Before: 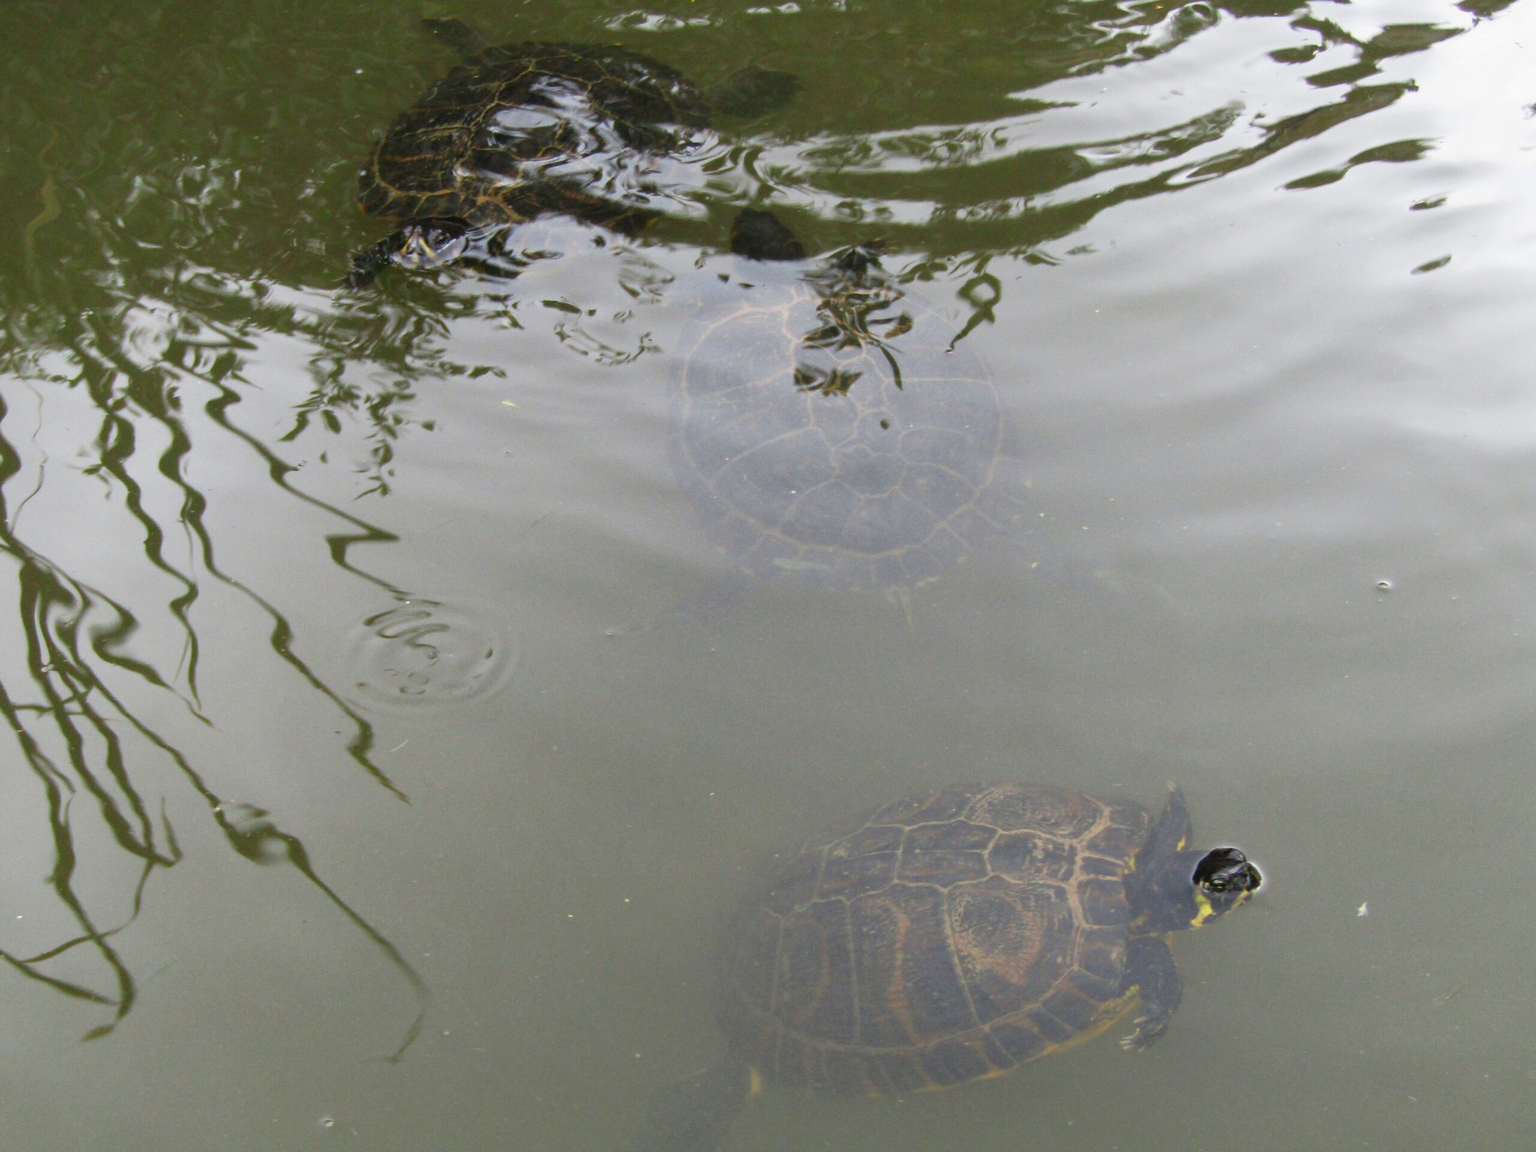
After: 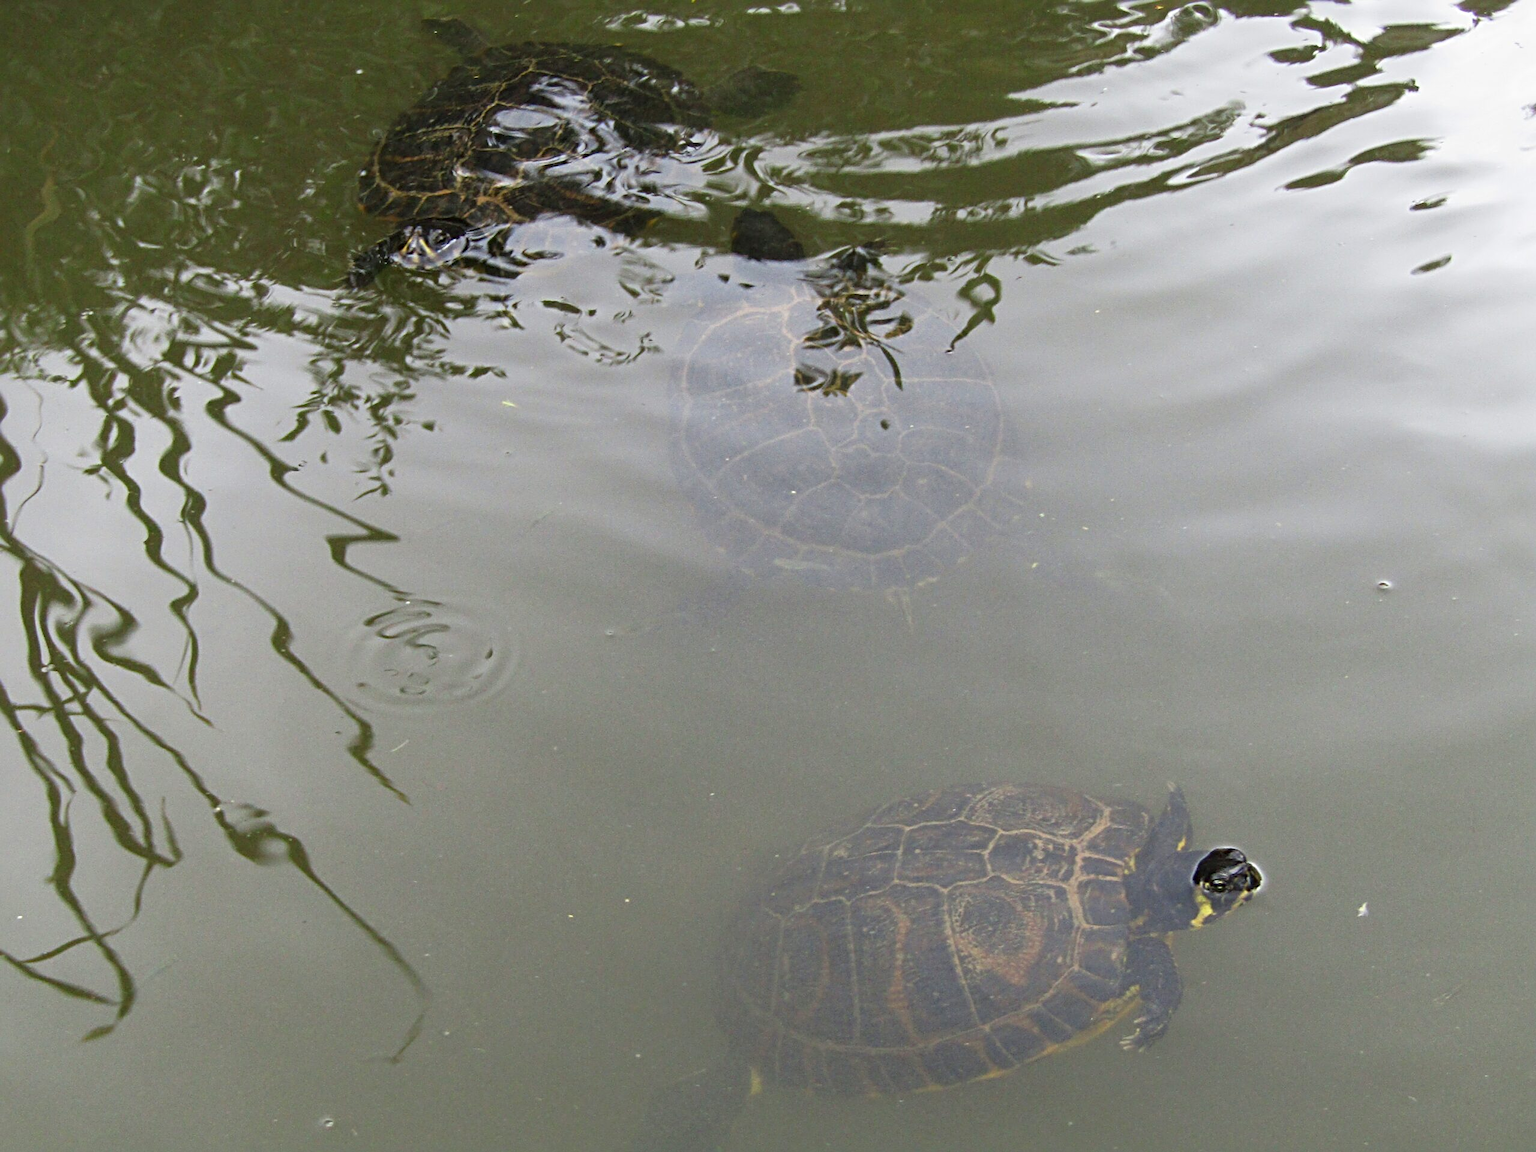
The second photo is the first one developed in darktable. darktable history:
white balance: emerald 1
sharpen: radius 4.883
